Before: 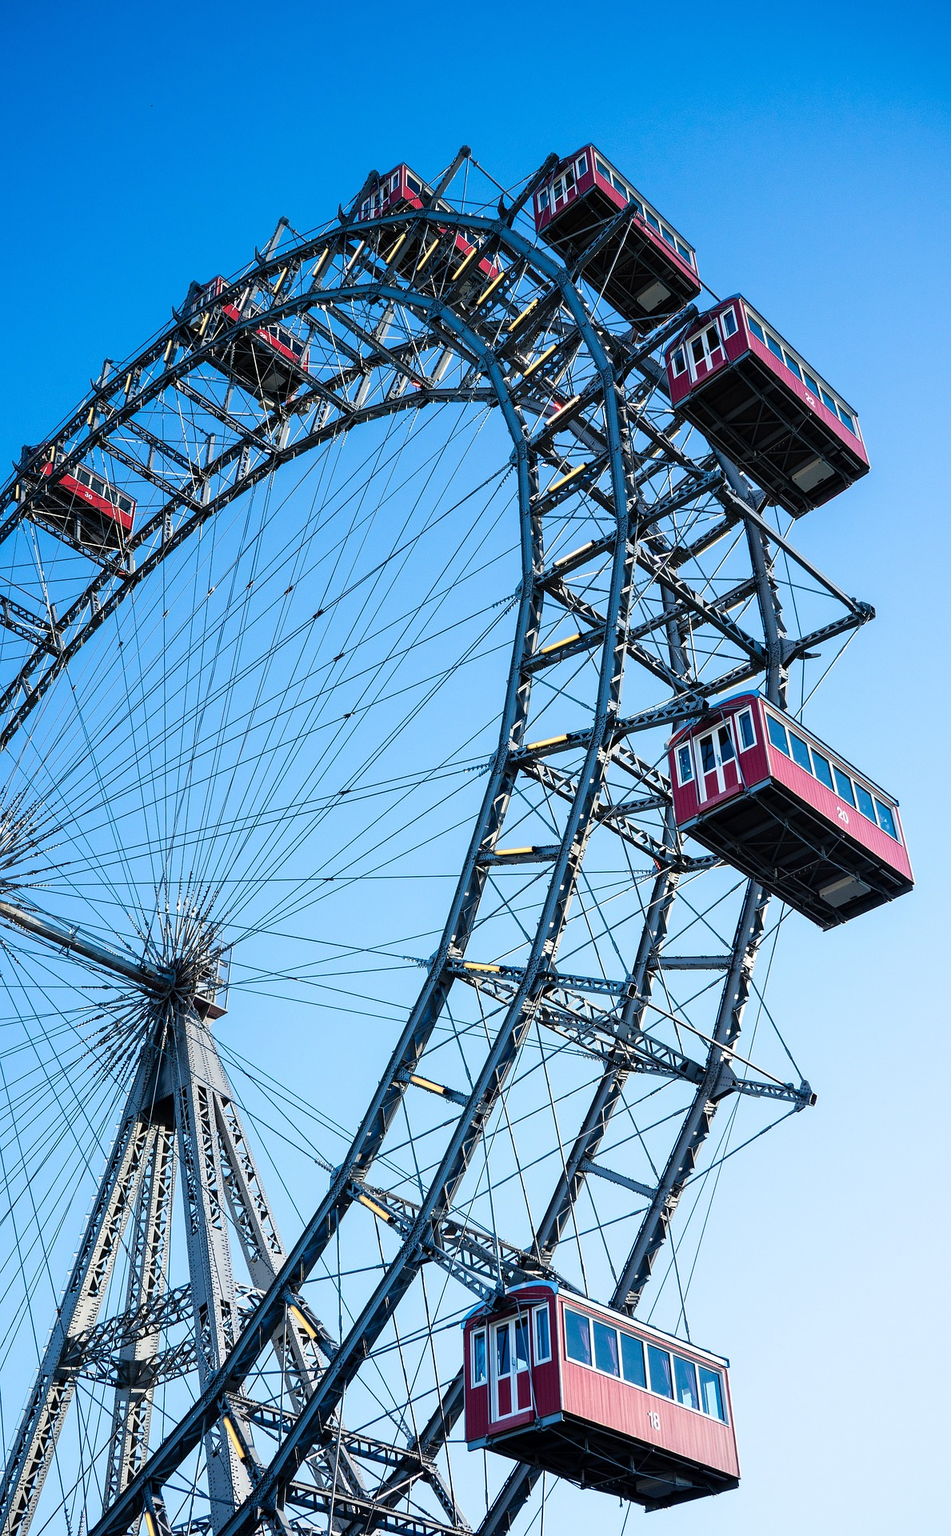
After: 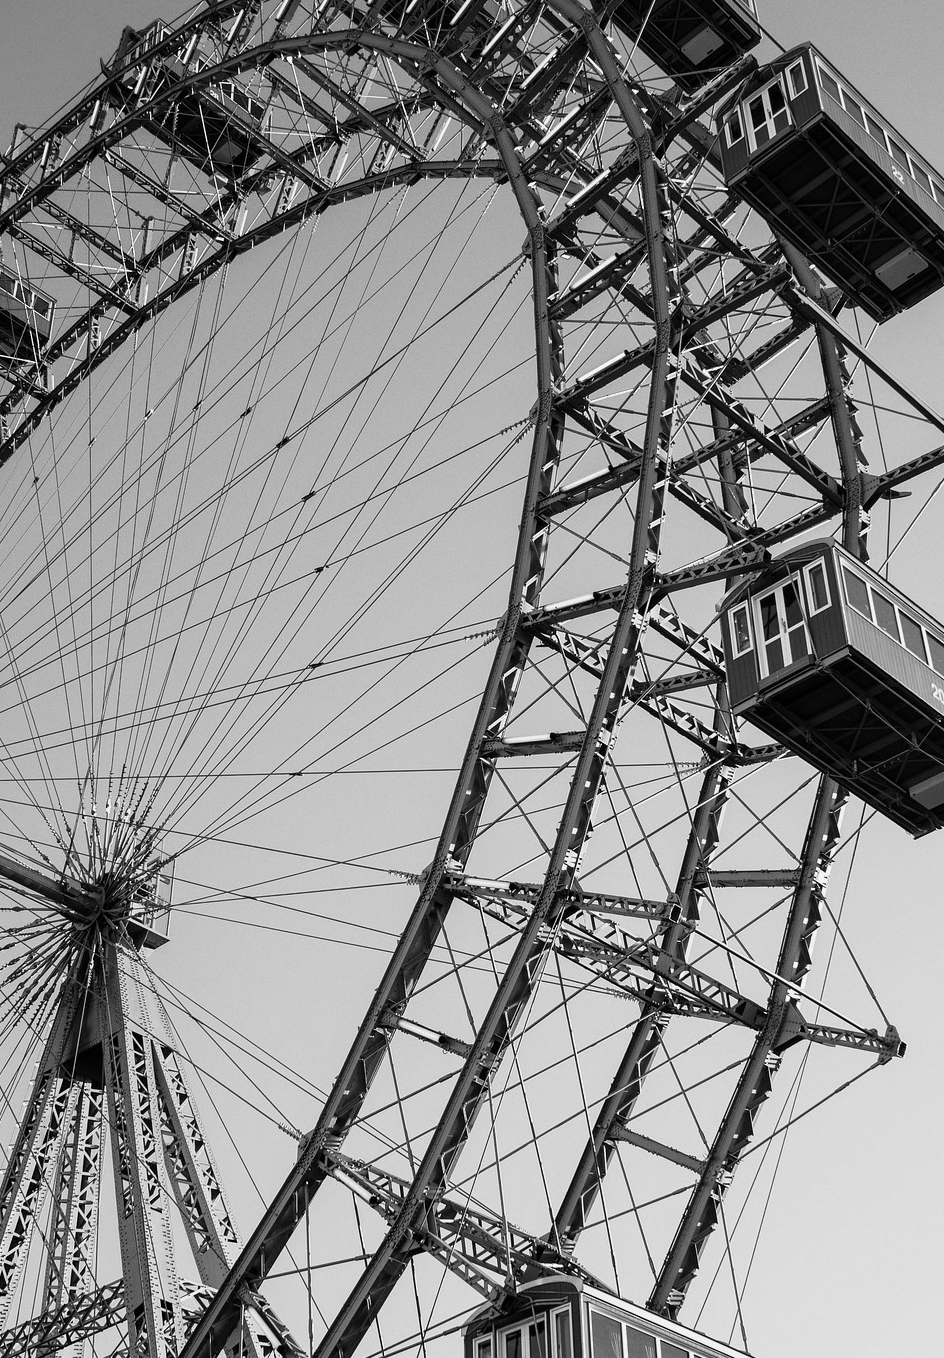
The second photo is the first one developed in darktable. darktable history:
crop: left 9.712%, top 16.928%, right 10.845%, bottom 12.332%
monochrome: a 14.95, b -89.96
grain: coarseness 0.09 ISO, strength 10%
